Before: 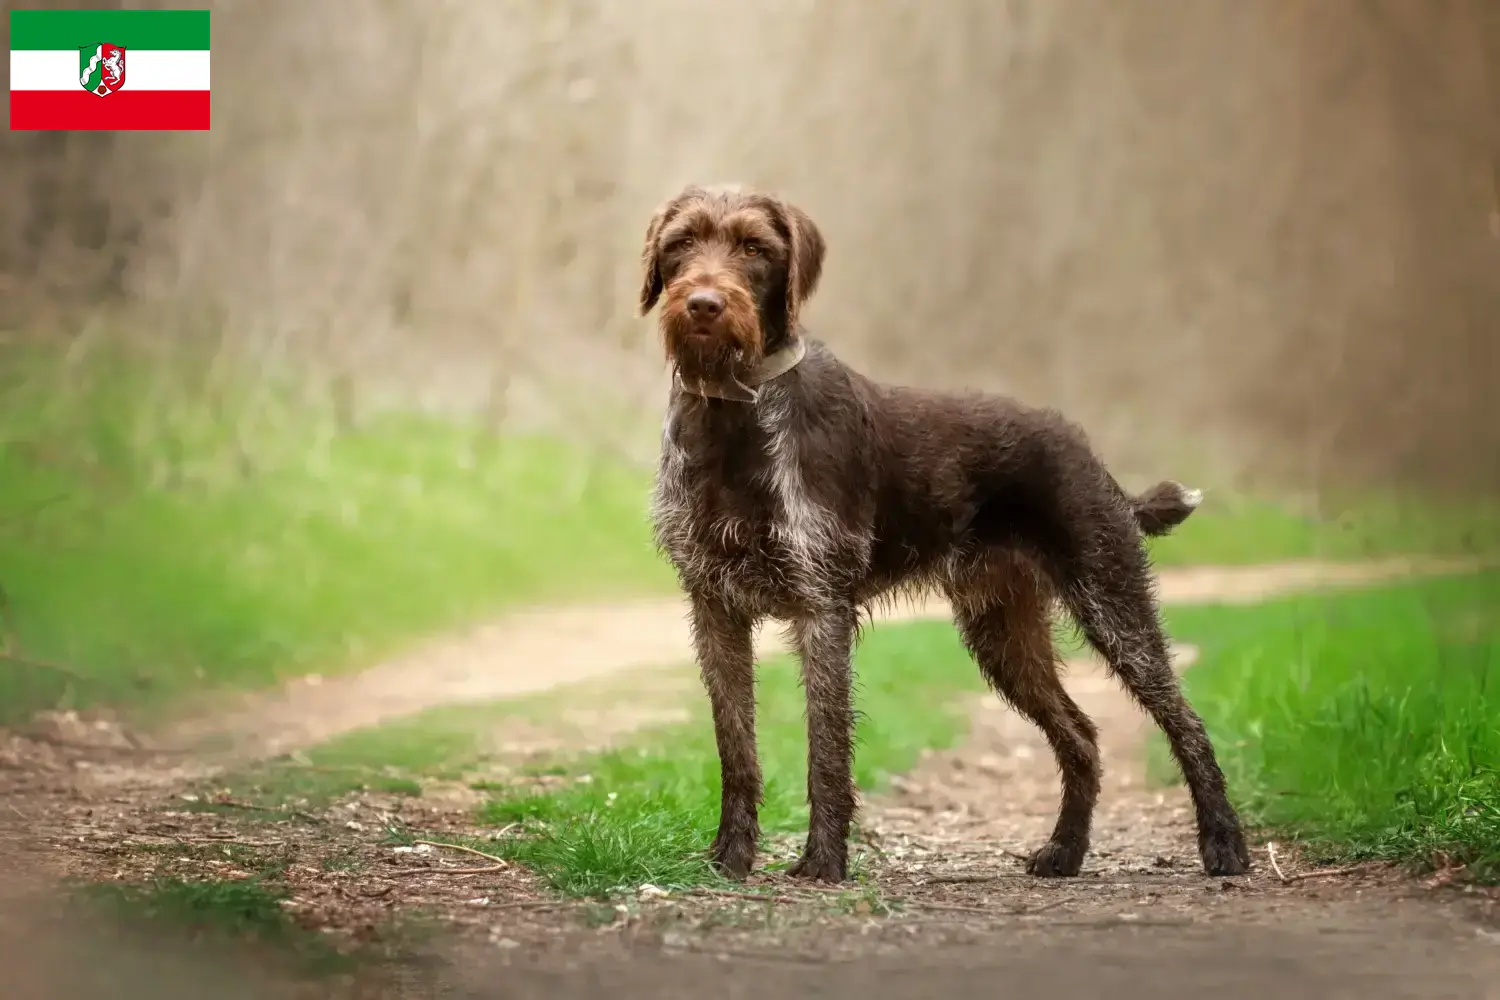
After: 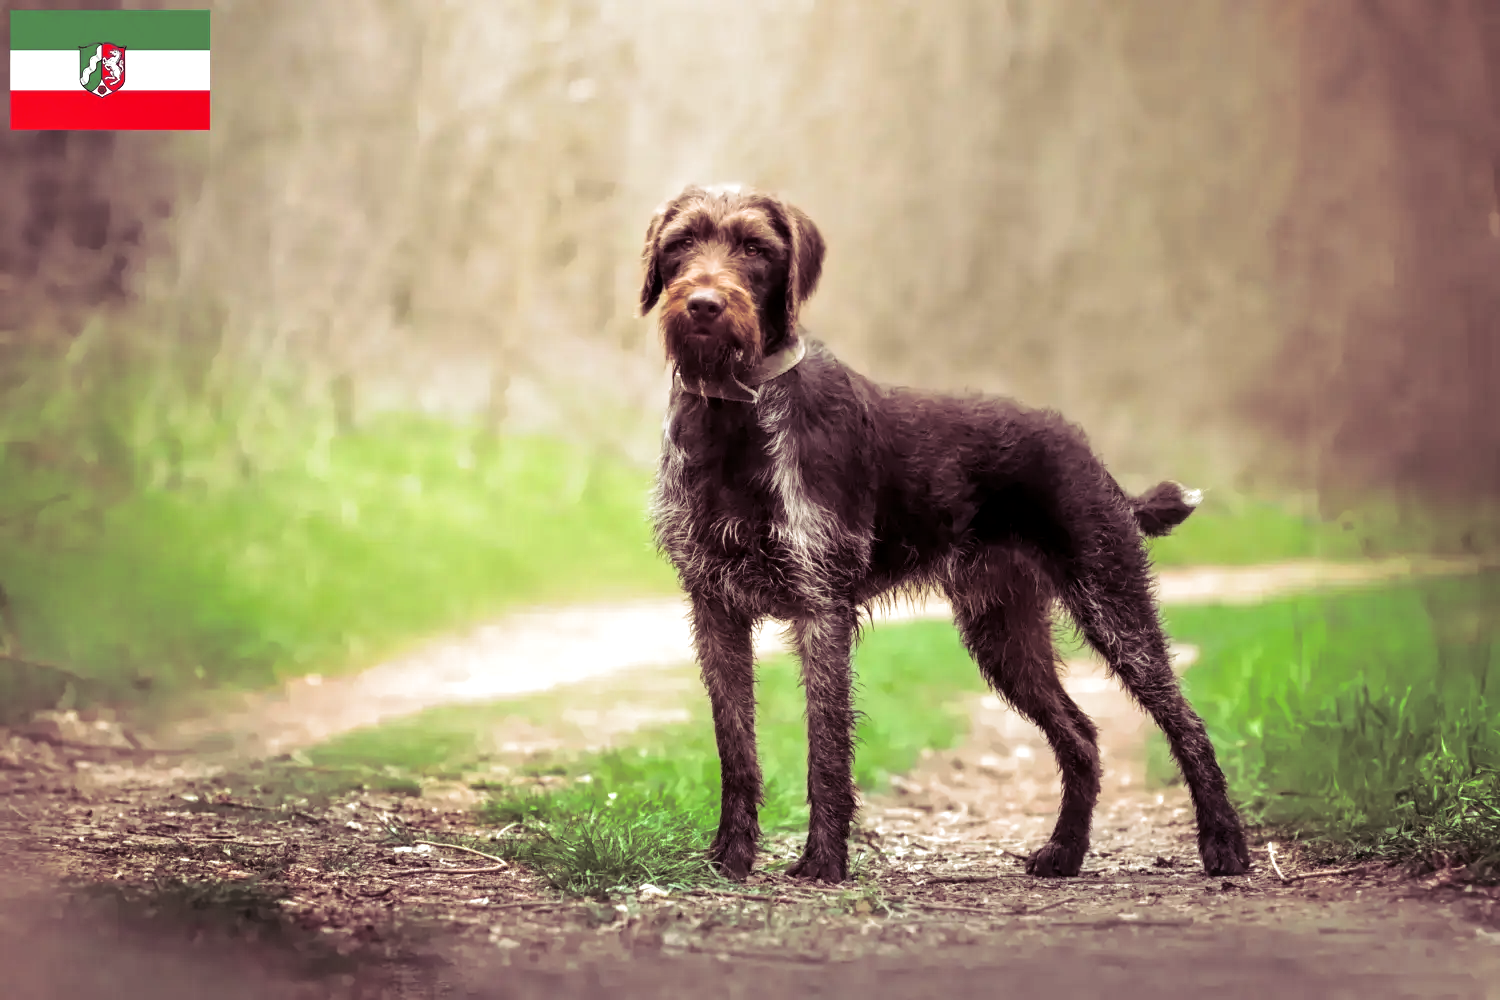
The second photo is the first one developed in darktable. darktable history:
split-toning: shadows › hue 316.8°, shadows › saturation 0.47, highlights › hue 201.6°, highlights › saturation 0, balance -41.97, compress 28.01%
tone equalizer: -8 EV -0.417 EV, -7 EV -0.389 EV, -6 EV -0.333 EV, -5 EV -0.222 EV, -3 EV 0.222 EV, -2 EV 0.333 EV, -1 EV 0.389 EV, +0 EV 0.417 EV, edges refinement/feathering 500, mask exposure compensation -1.57 EV, preserve details no
local contrast: mode bilateral grid, contrast 20, coarseness 50, detail 120%, midtone range 0.2
